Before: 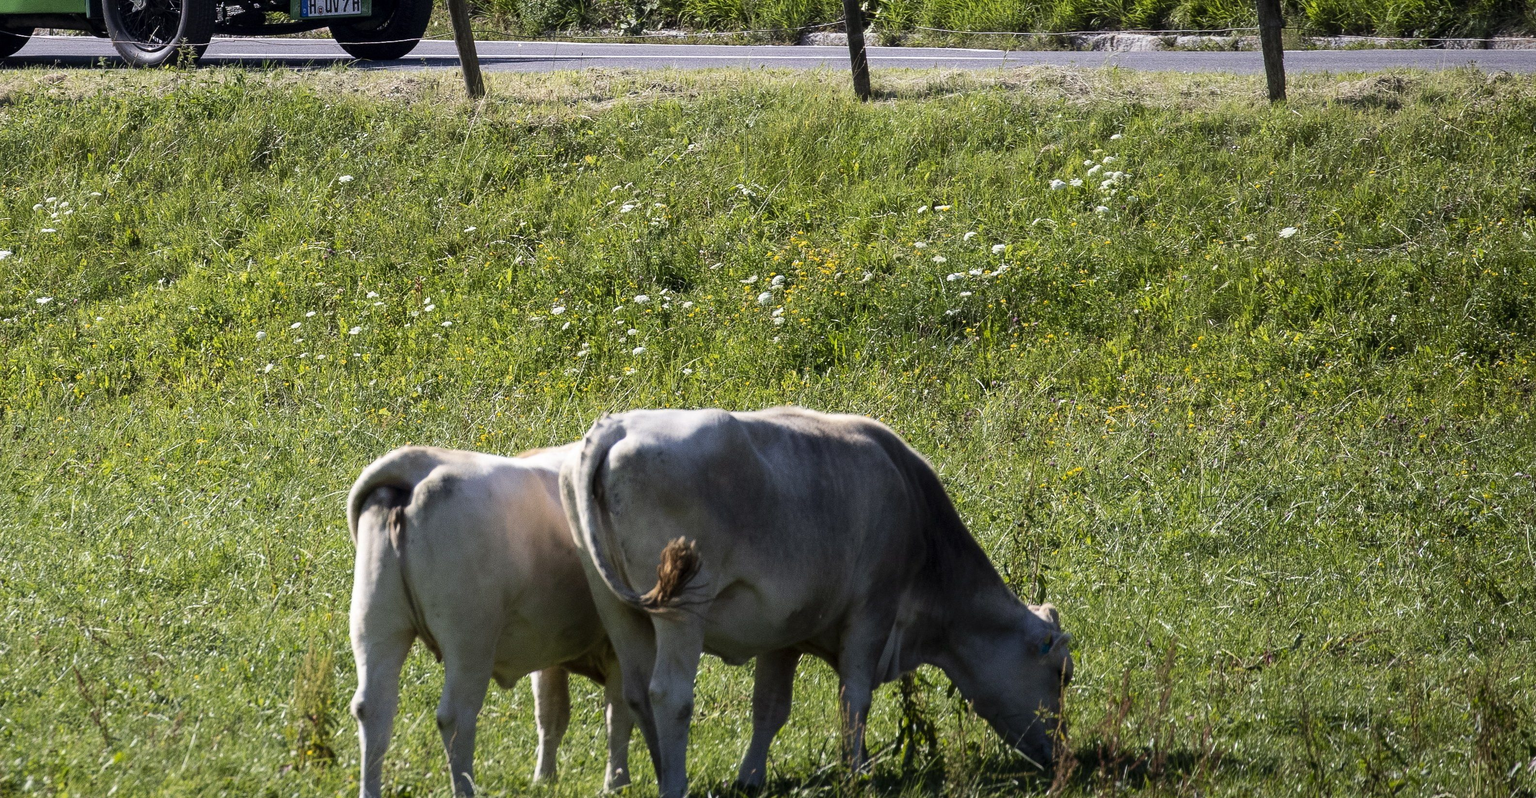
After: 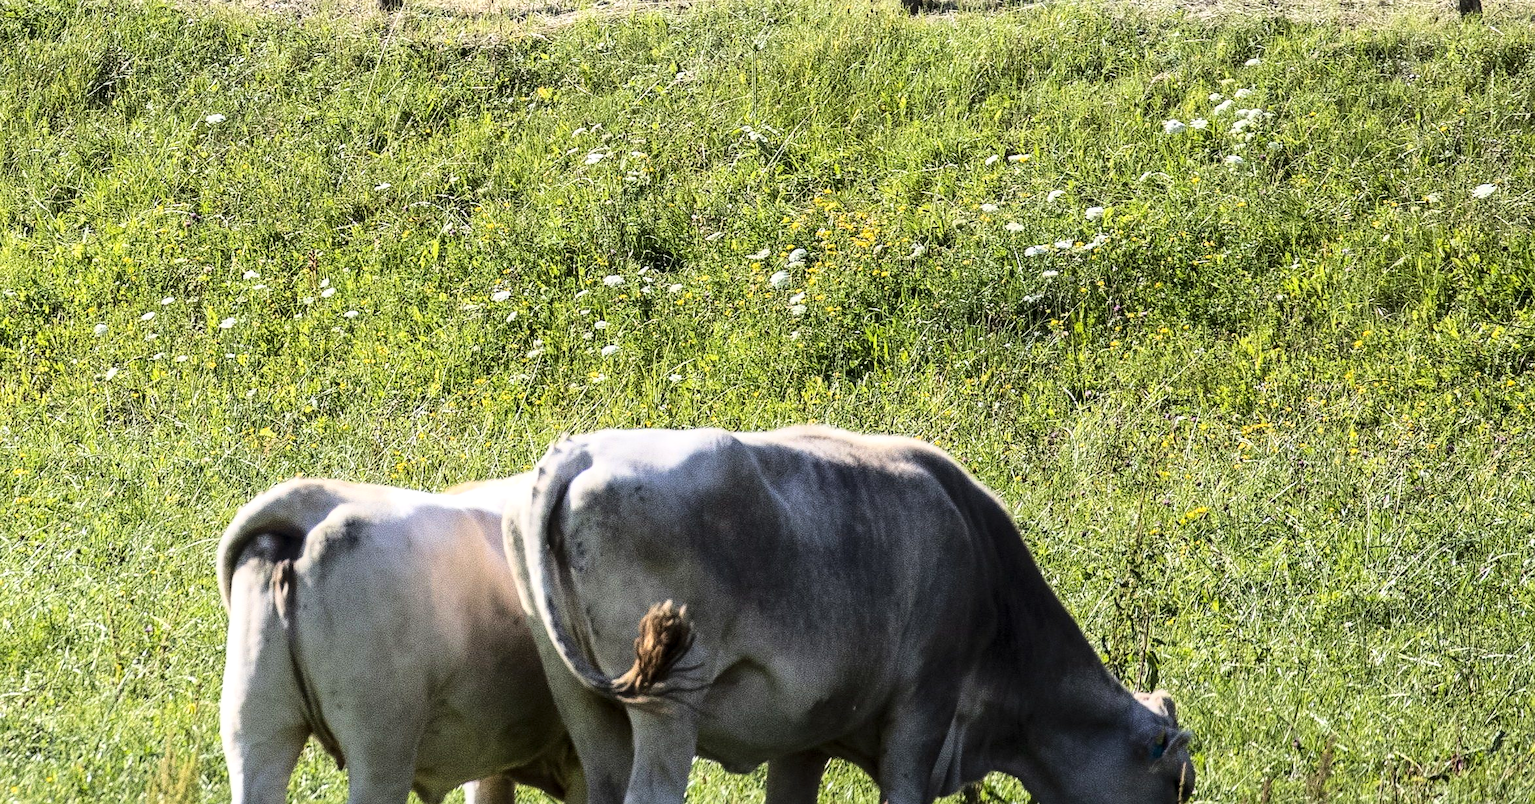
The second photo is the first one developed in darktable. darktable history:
local contrast: on, module defaults
crop and rotate: left 12.137%, top 11.407%, right 13.603%, bottom 13.661%
base curve: curves: ch0 [(0, 0) (0.028, 0.03) (0.121, 0.232) (0.46, 0.748) (0.859, 0.968) (1, 1)]
sharpen: amount 0.215
exposure: compensate highlight preservation false
